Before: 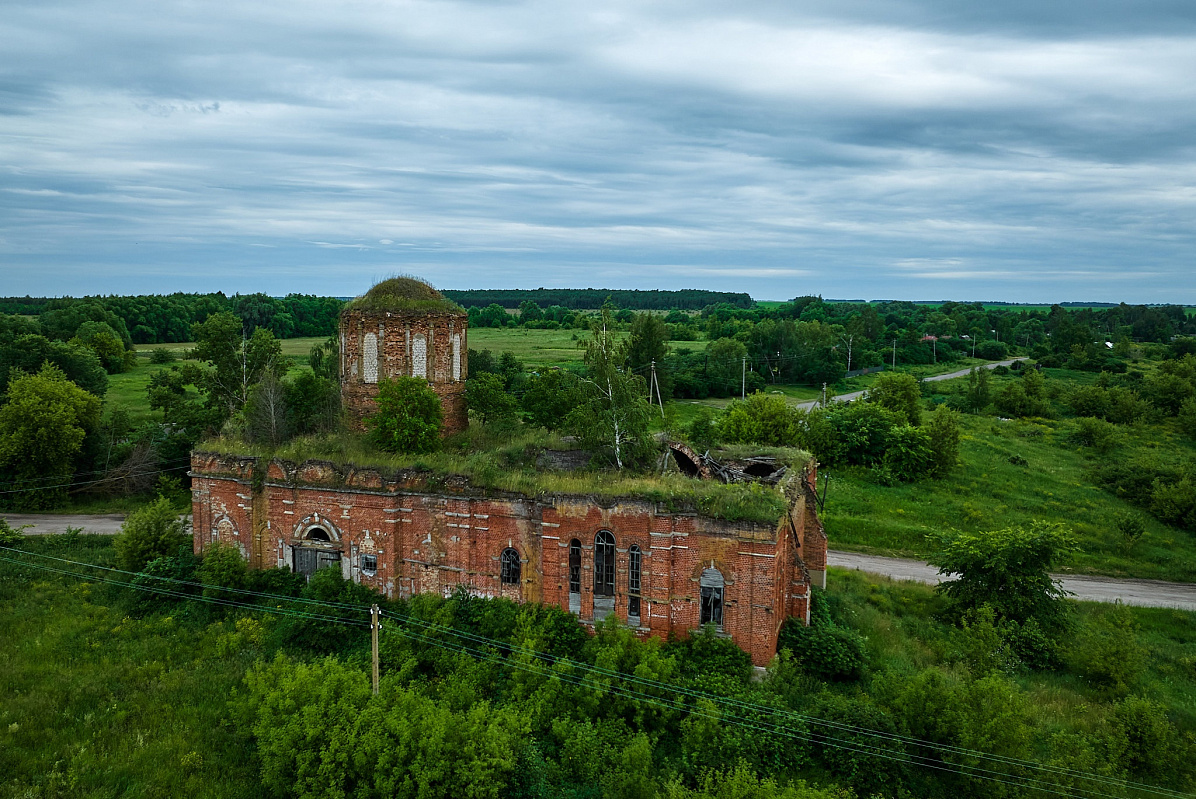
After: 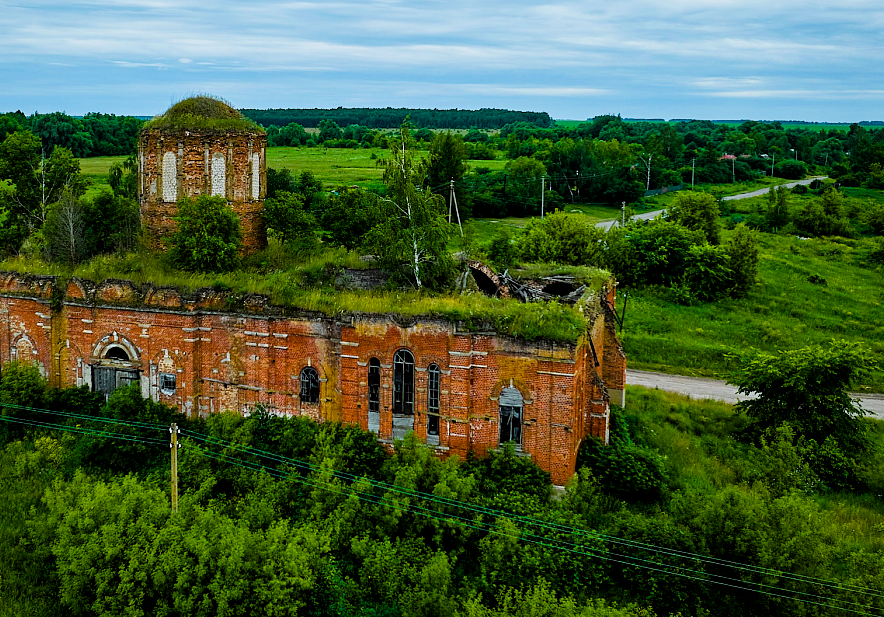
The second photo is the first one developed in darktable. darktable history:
color balance rgb: linear chroma grading › global chroma 15.201%, perceptual saturation grading › global saturation 9.177%, perceptual saturation grading › highlights -12.832%, perceptual saturation grading › mid-tones 14.174%, perceptual saturation grading › shadows 22.207%, perceptual brilliance grading › global brilliance 17.514%, global vibrance 20.409%
crop: left 16.884%, top 22.668%, right 9.134%
tone curve: preserve colors none
filmic rgb: black relative exposure -7.77 EV, white relative exposure 4.4 EV, target black luminance 0%, hardness 3.76, latitude 50.72%, contrast 1.062, highlights saturation mix 9.4%, shadows ↔ highlights balance -0.24%, iterations of high-quality reconstruction 0
